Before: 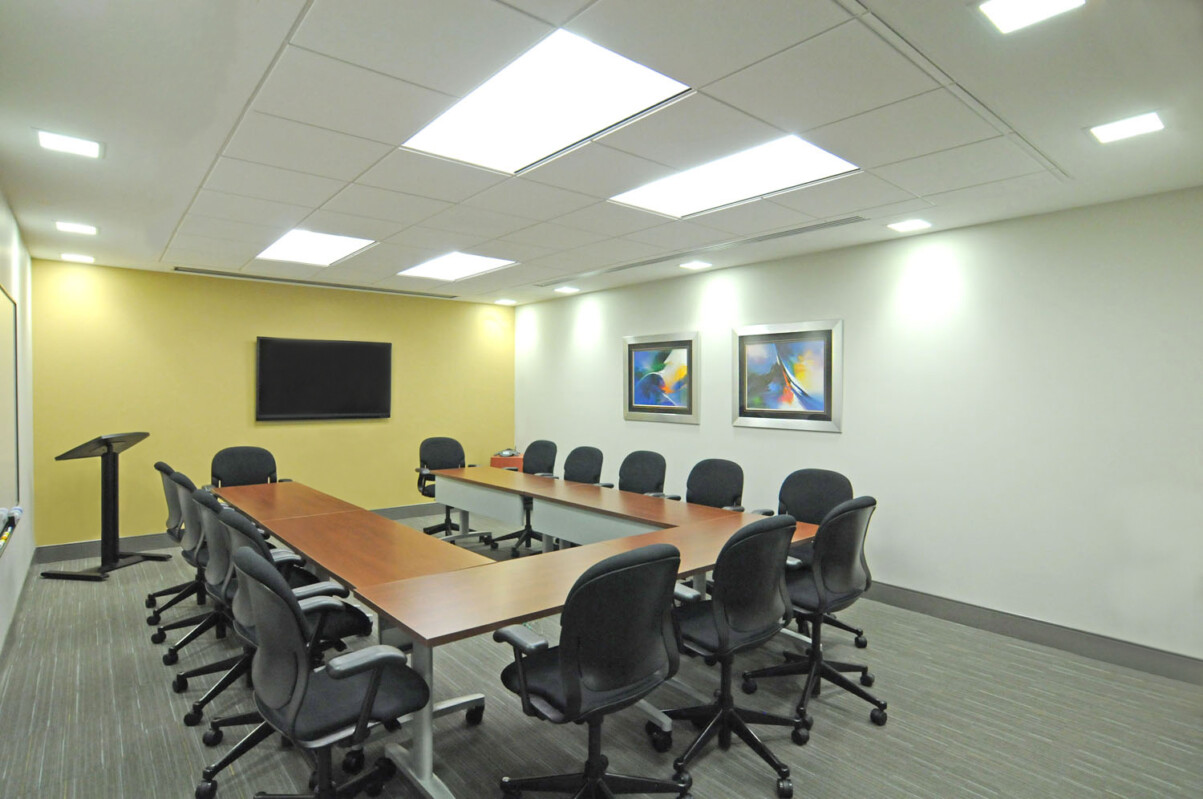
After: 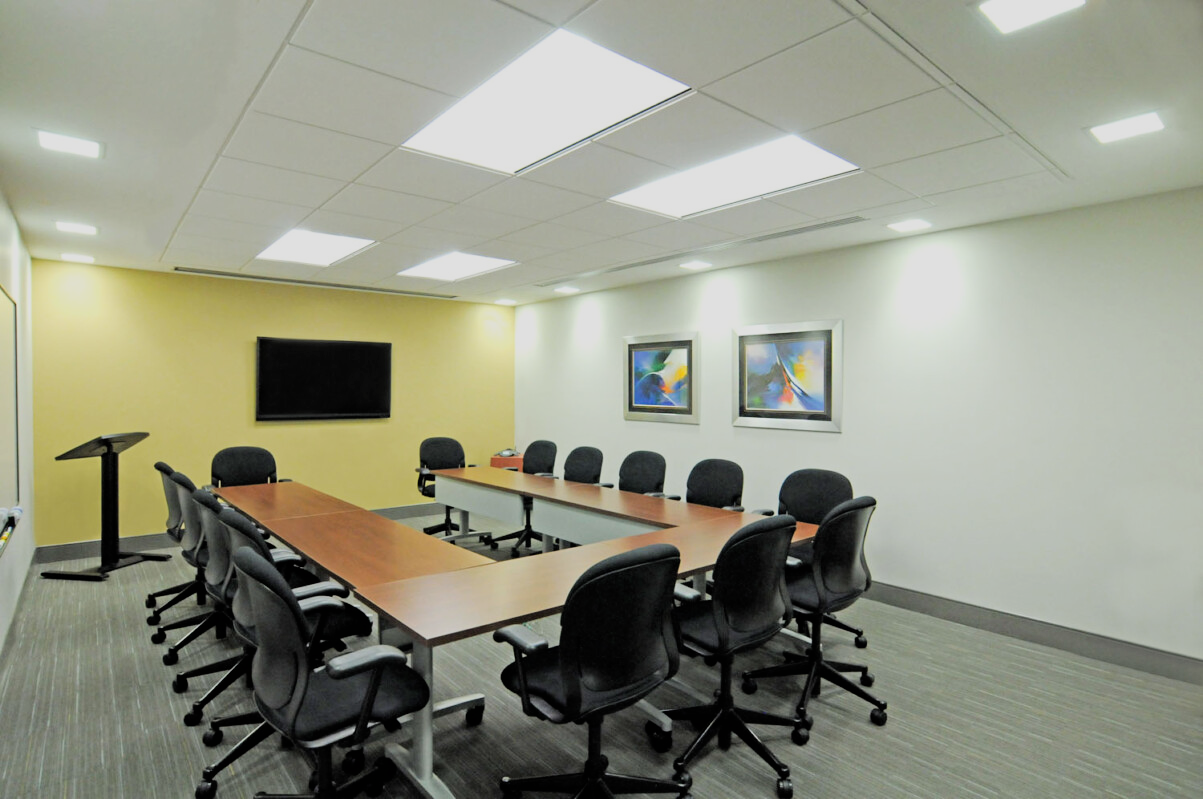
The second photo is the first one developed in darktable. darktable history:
filmic rgb: black relative exposure -5 EV, hardness 2.88, contrast 1.2, highlights saturation mix -30%
